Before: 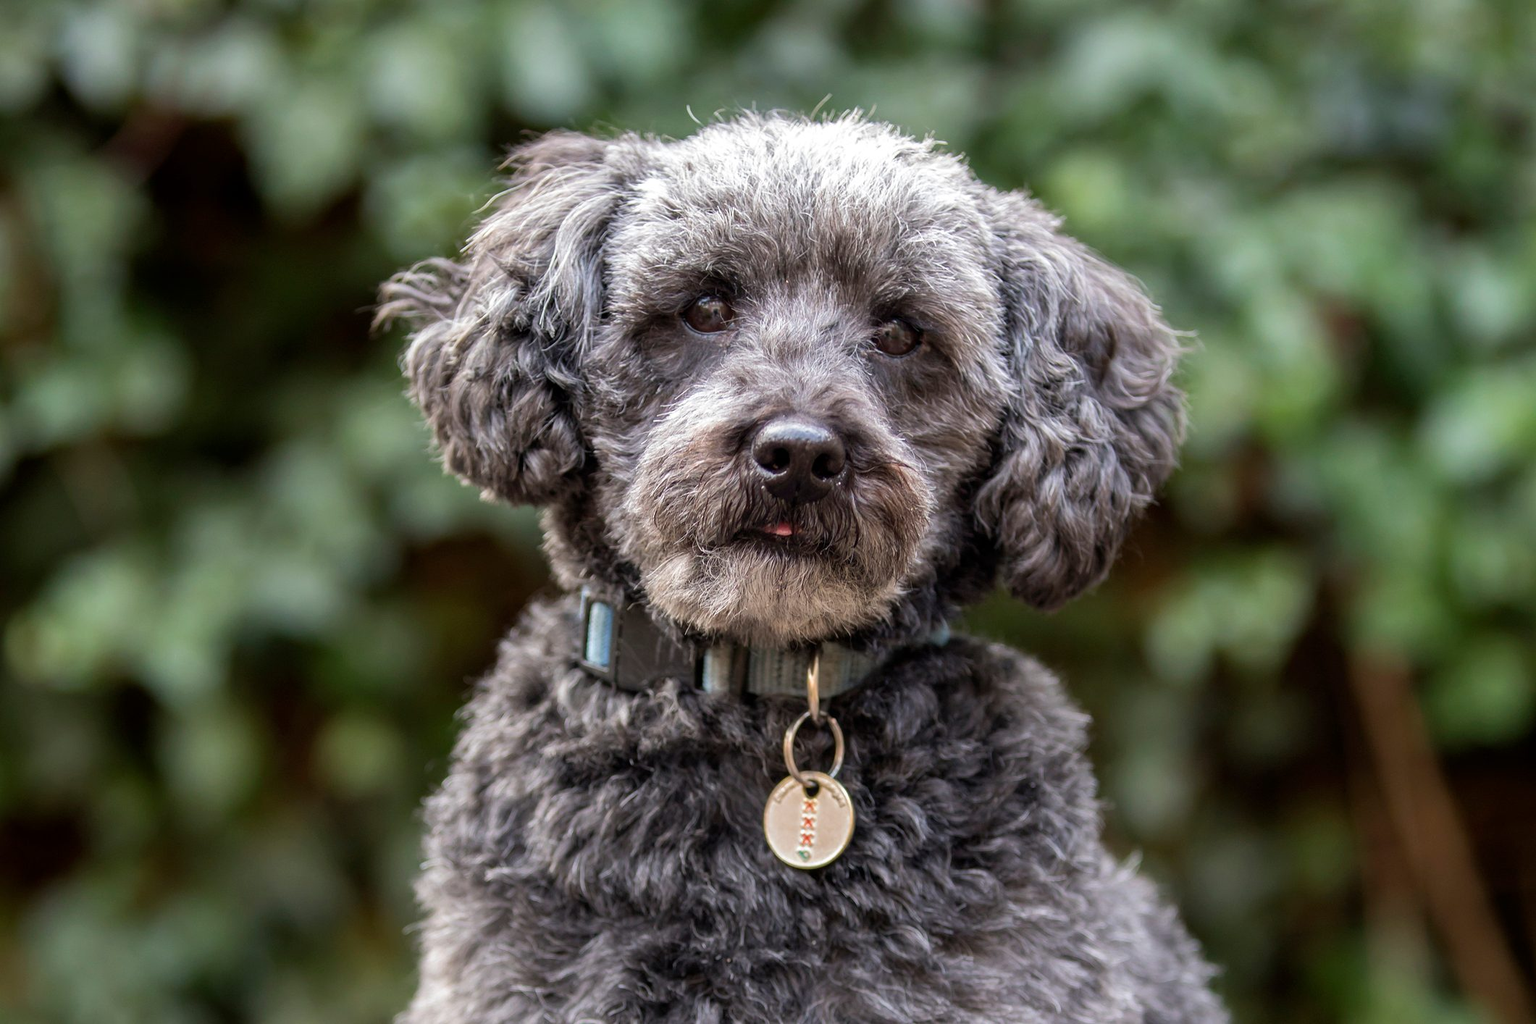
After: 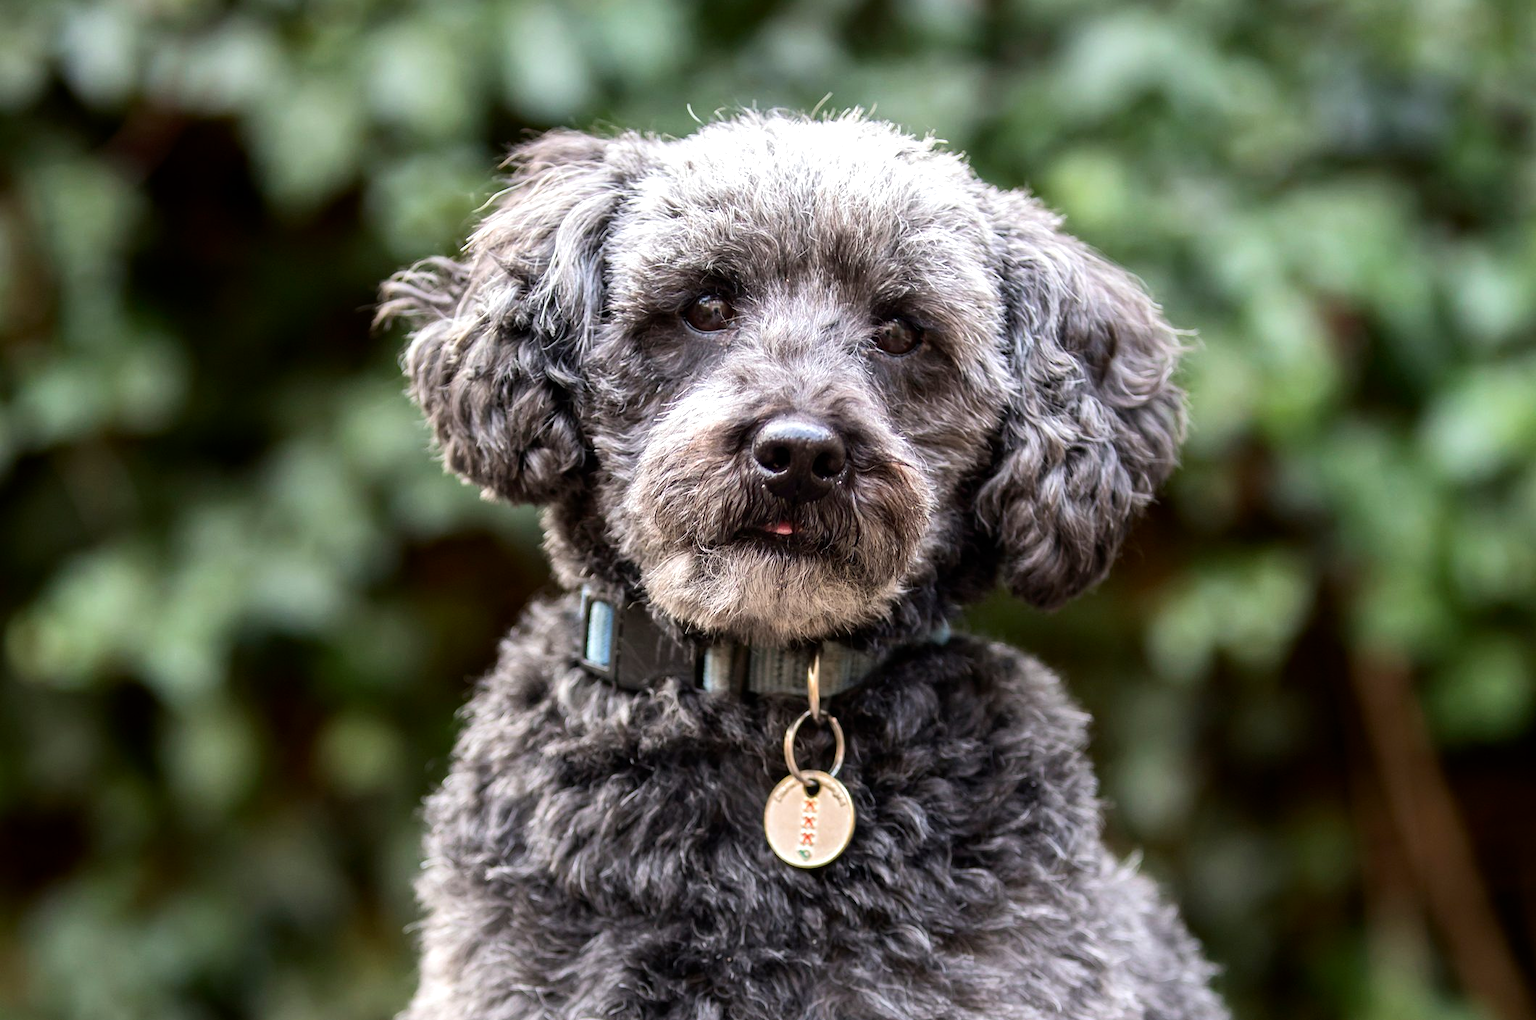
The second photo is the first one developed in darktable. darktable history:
crop: top 0.144%, bottom 0.197%
tone equalizer: -8 EV -0.415 EV, -7 EV -0.366 EV, -6 EV -0.362 EV, -5 EV -0.249 EV, -3 EV 0.192 EV, -2 EV 0.324 EV, -1 EV 0.38 EV, +0 EV 0.394 EV
contrast brightness saturation: contrast 0.142
